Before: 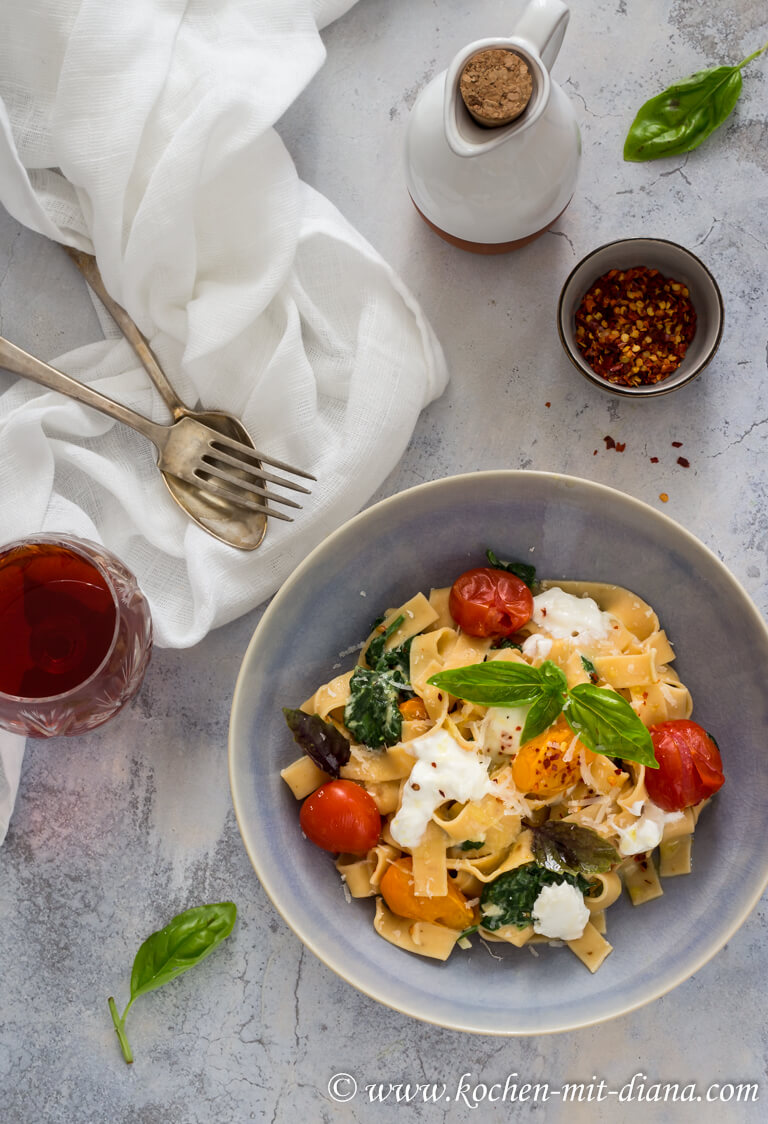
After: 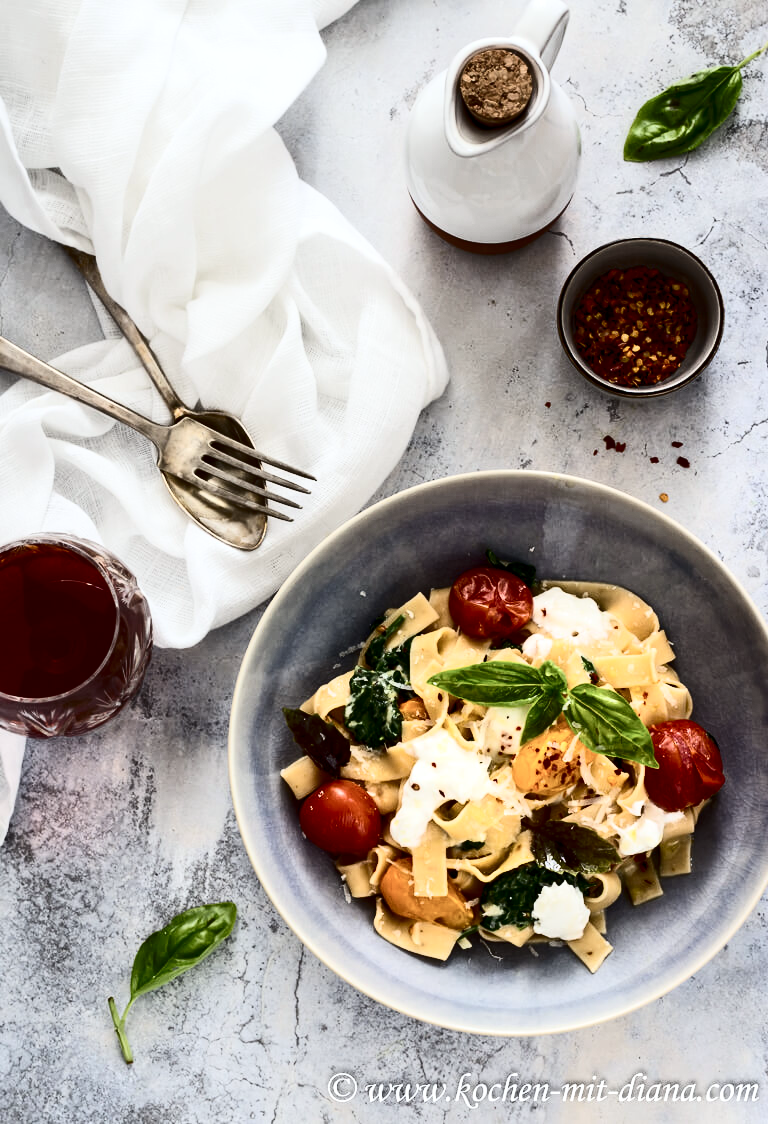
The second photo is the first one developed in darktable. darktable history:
contrast brightness saturation: contrast 0.5, saturation -0.1
white balance: red 0.986, blue 1.01
local contrast: highlights 100%, shadows 100%, detail 120%, midtone range 0.2
